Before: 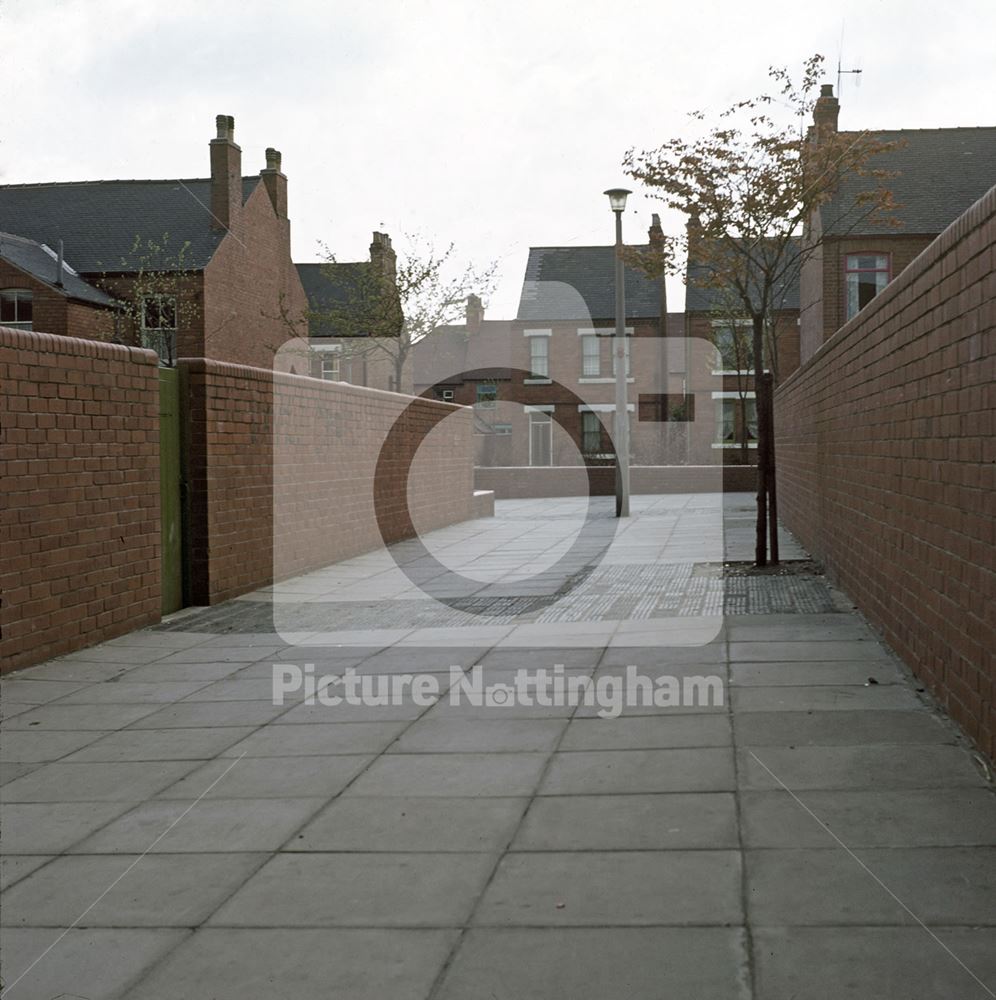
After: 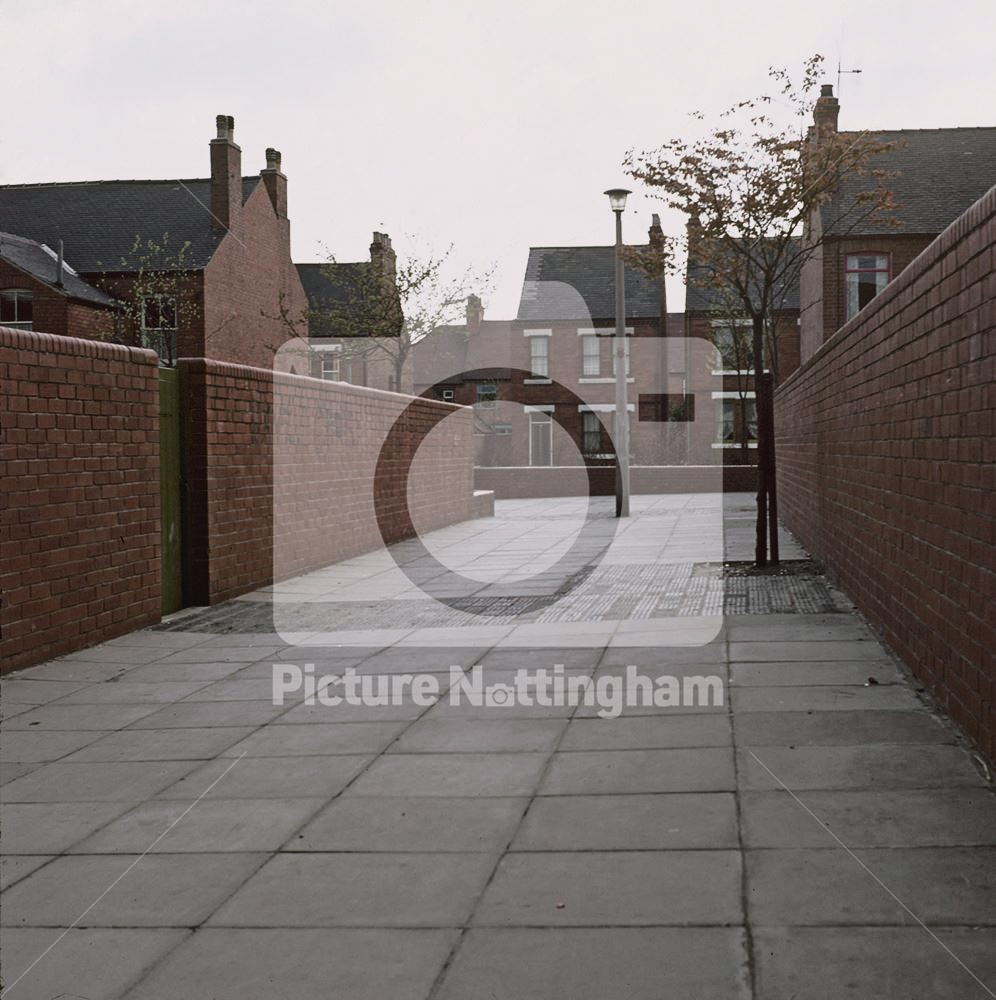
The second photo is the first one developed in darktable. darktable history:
tone curve: curves: ch0 [(0, 0.032) (0.094, 0.08) (0.265, 0.208) (0.41, 0.417) (0.498, 0.496) (0.638, 0.673) (0.819, 0.841) (0.96, 0.899)]; ch1 [(0, 0) (0.161, 0.092) (0.37, 0.302) (0.417, 0.434) (0.495, 0.504) (0.576, 0.589) (0.725, 0.765) (1, 1)]; ch2 [(0, 0) (0.352, 0.403) (0.45, 0.469) (0.521, 0.515) (0.59, 0.579) (1, 1)], color space Lab, independent channels, preserve colors none
white balance: emerald 1
